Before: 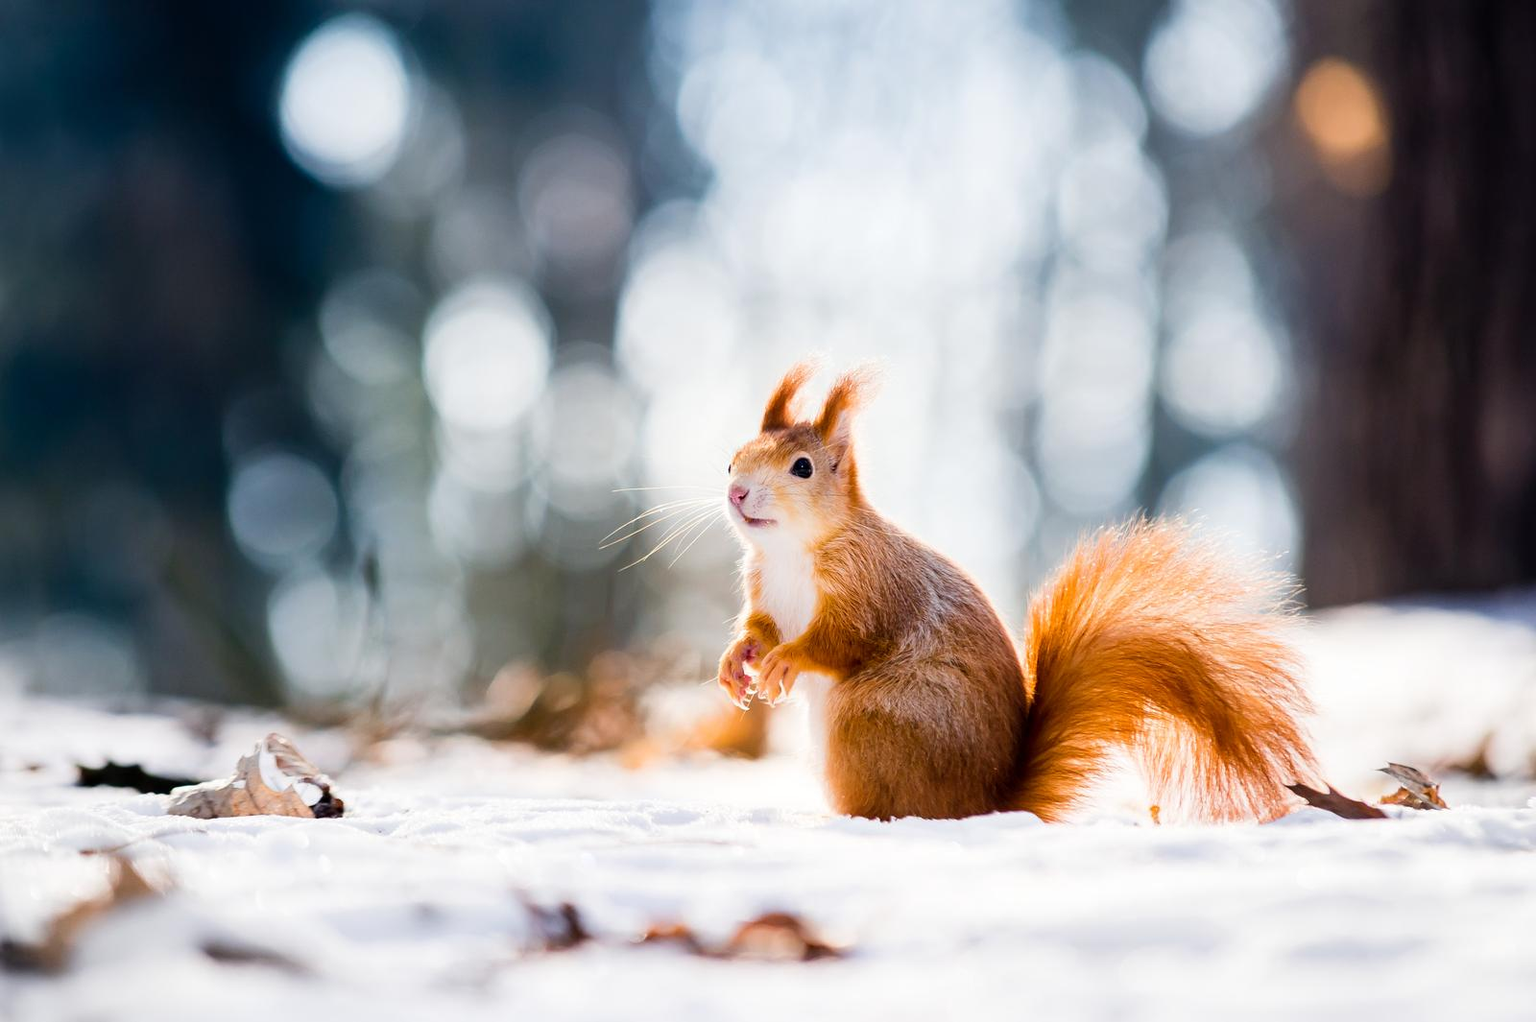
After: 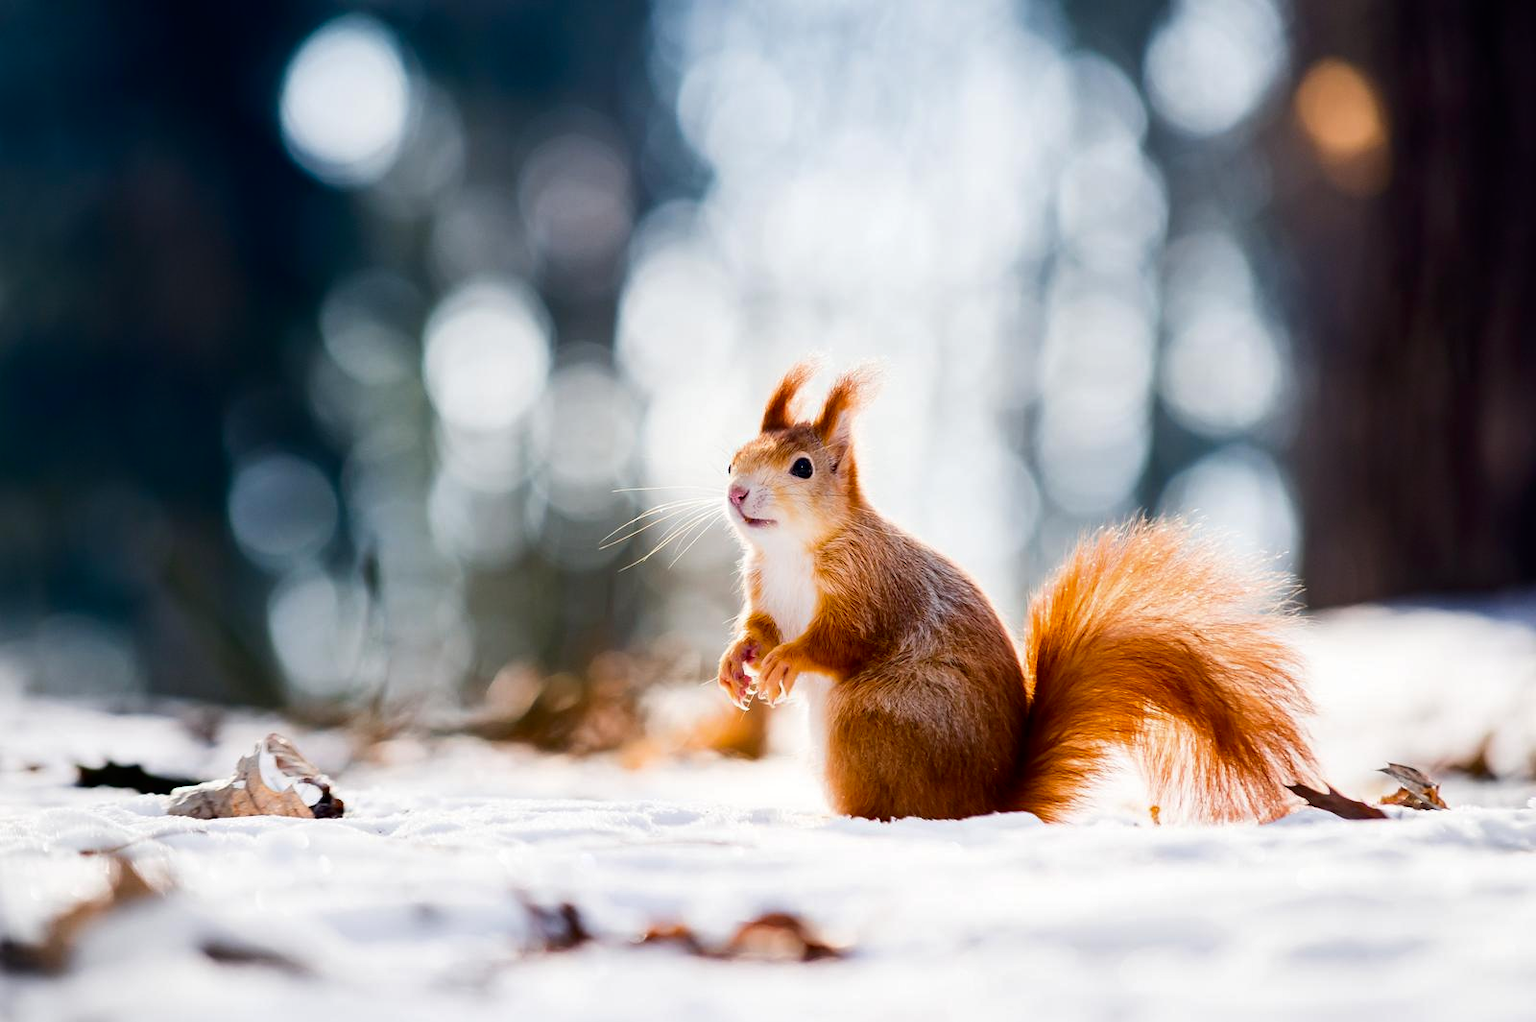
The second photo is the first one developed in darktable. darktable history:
contrast brightness saturation: contrast 0.07, brightness -0.13, saturation 0.06
tone equalizer: -7 EV 0.13 EV, smoothing diameter 25%, edges refinement/feathering 10, preserve details guided filter
